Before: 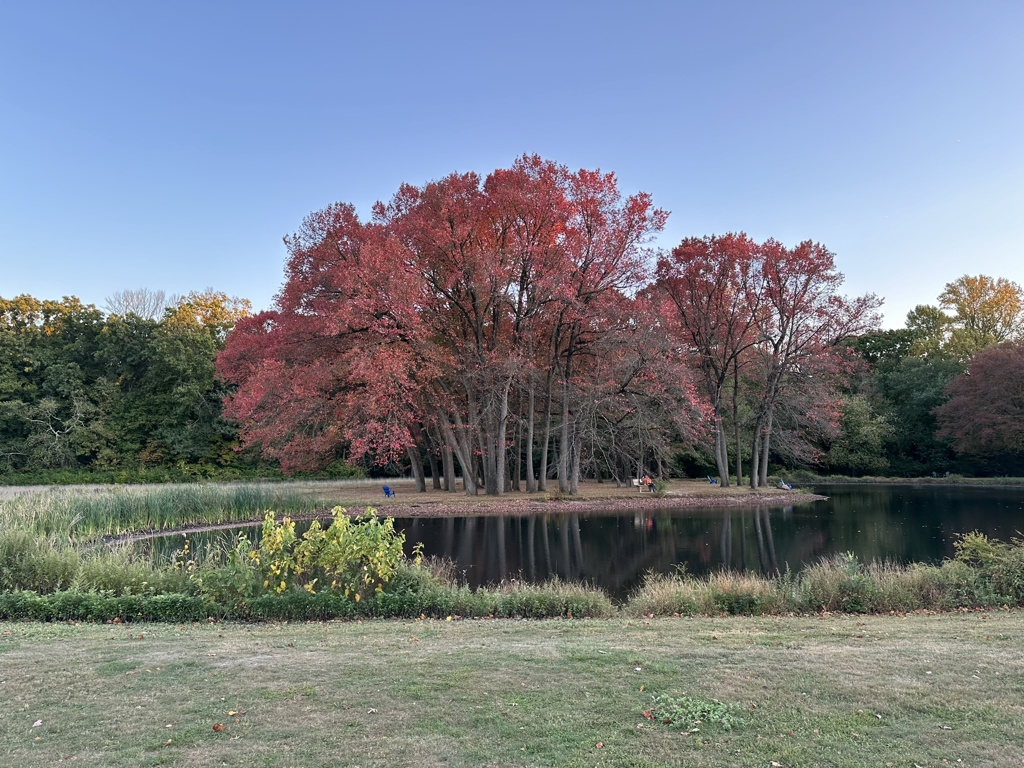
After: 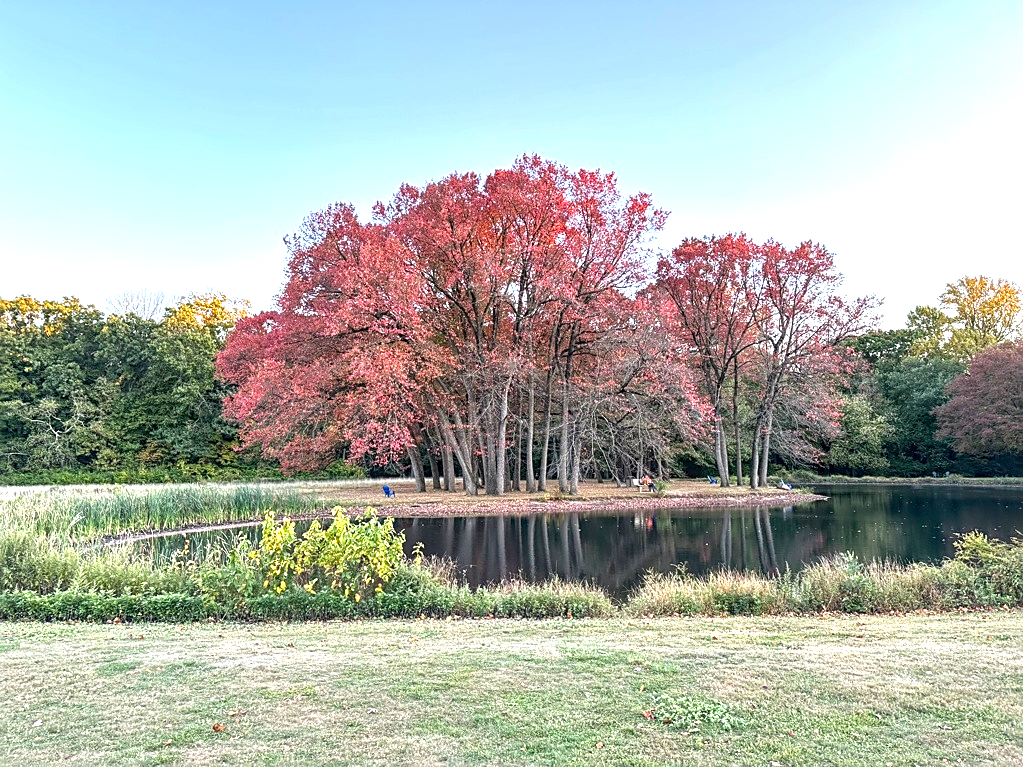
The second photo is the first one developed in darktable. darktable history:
white balance: emerald 1
sharpen: on, module defaults
exposure: black level correction 0, exposure 1.2 EV, compensate highlight preservation false
color balance: output saturation 120%
local contrast: on, module defaults
